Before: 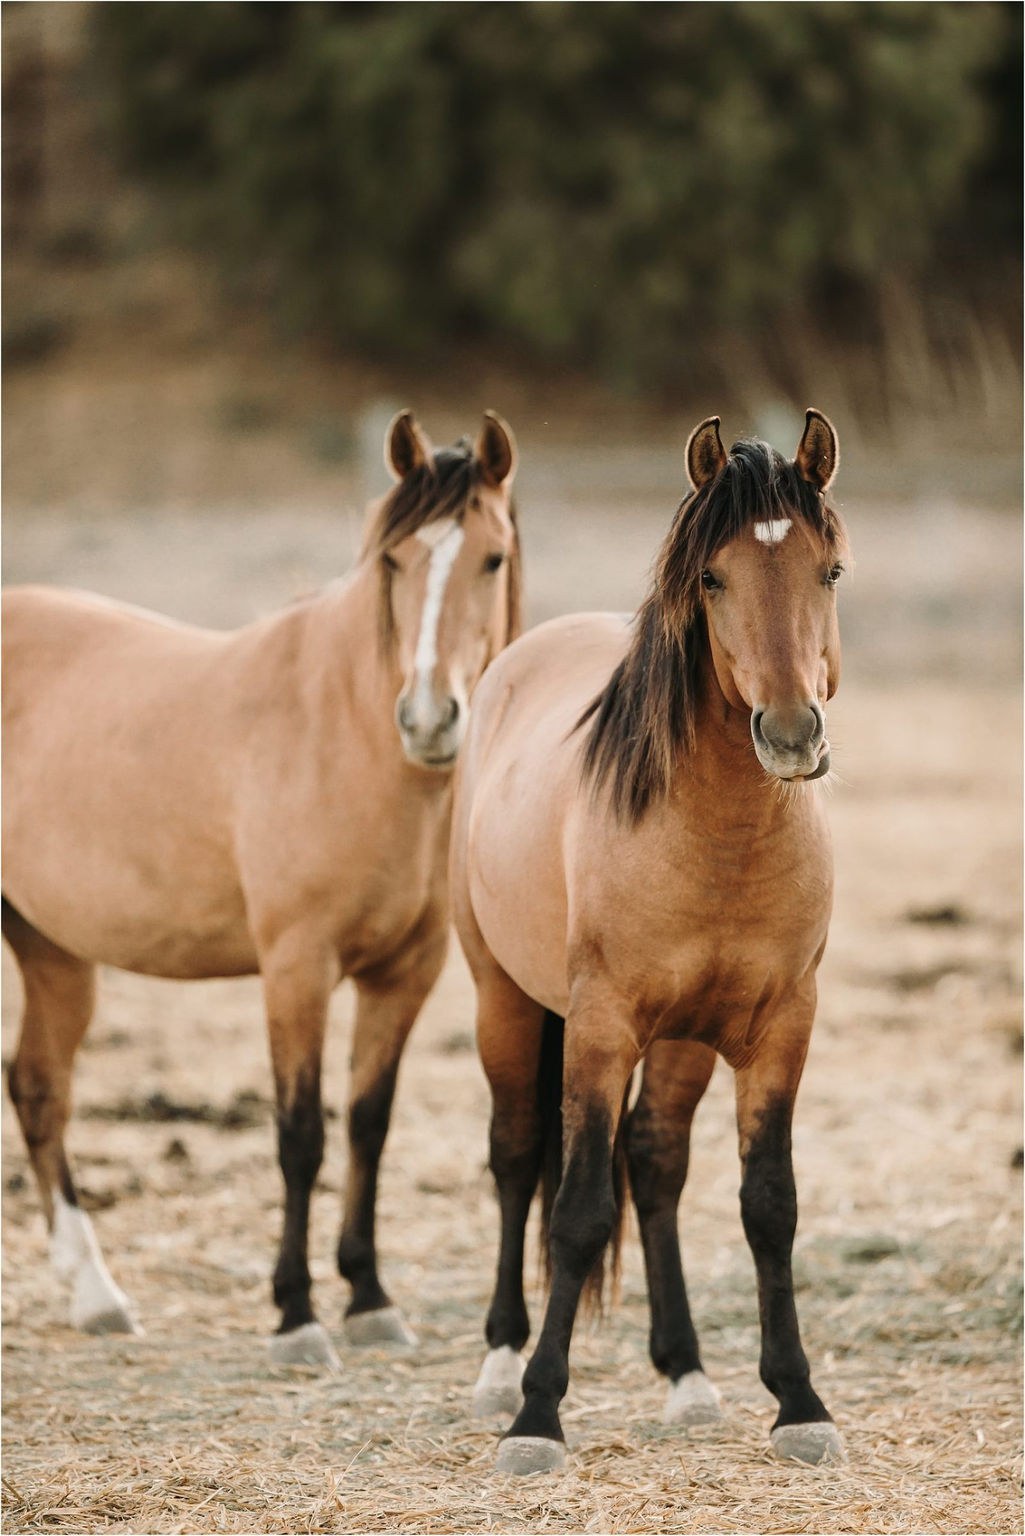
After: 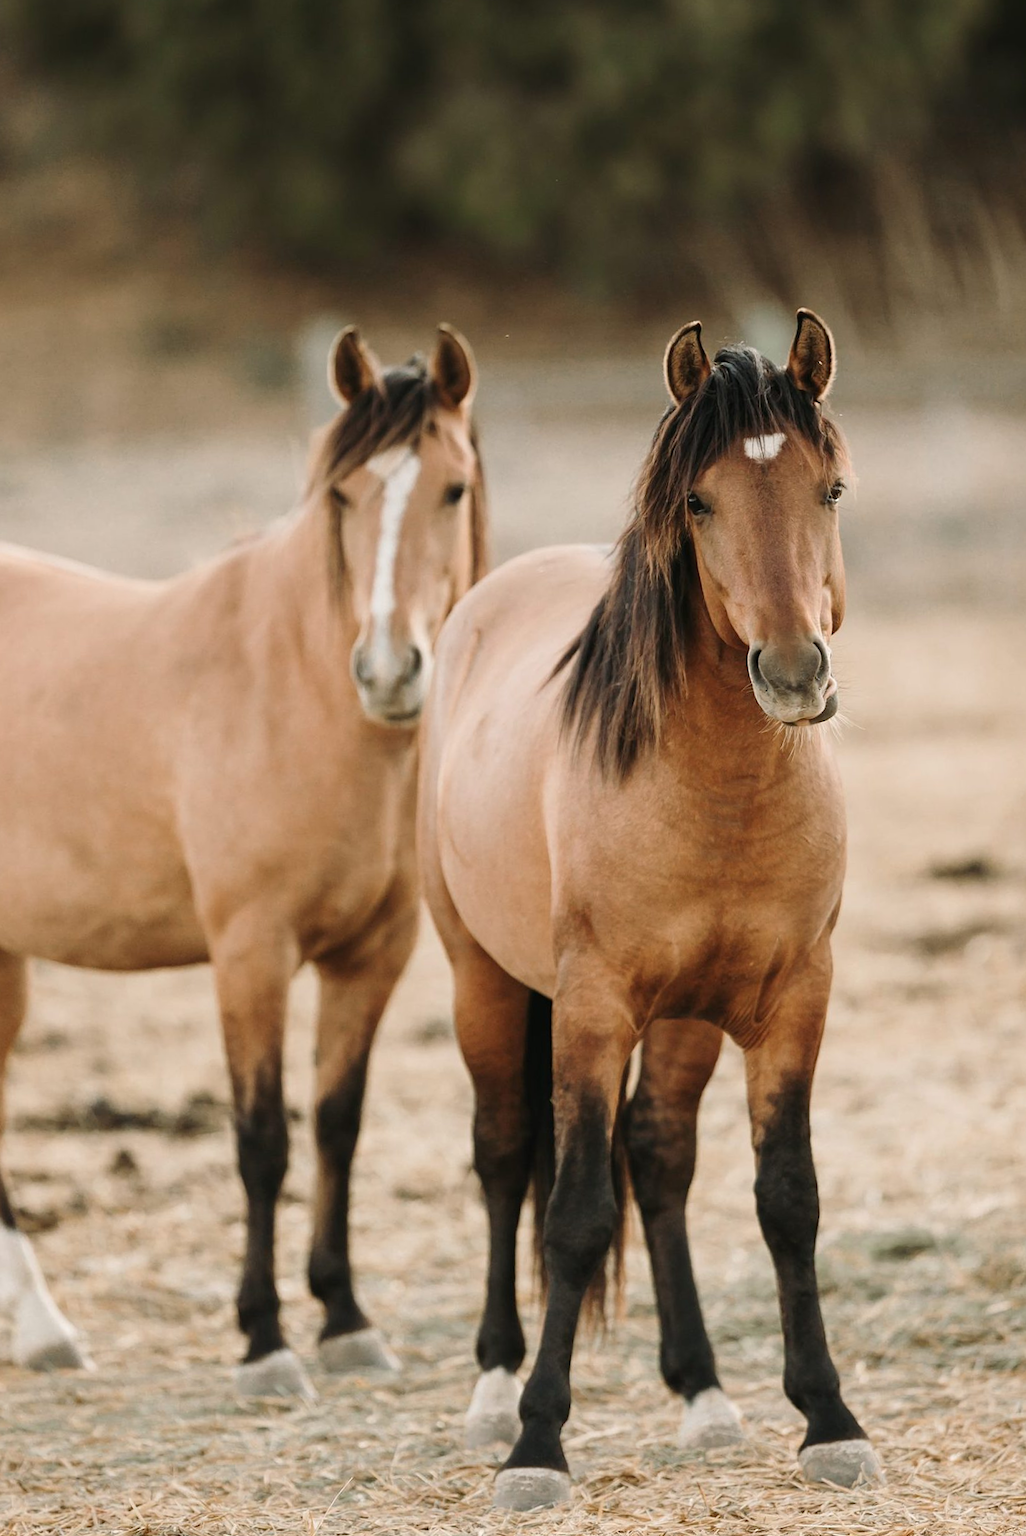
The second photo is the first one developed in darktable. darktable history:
crop and rotate: angle 2.06°, left 5.505%, top 5.703%
